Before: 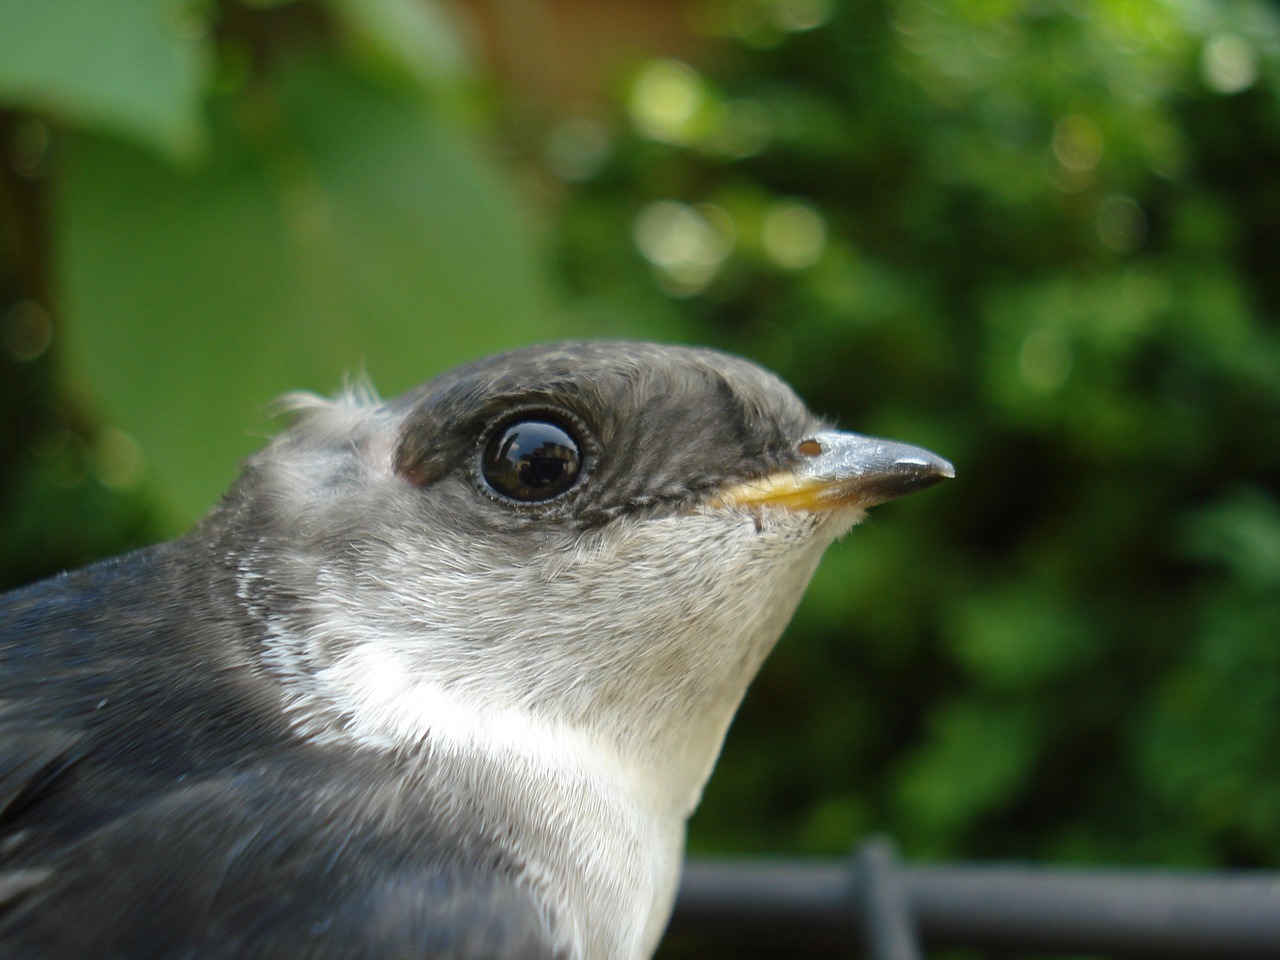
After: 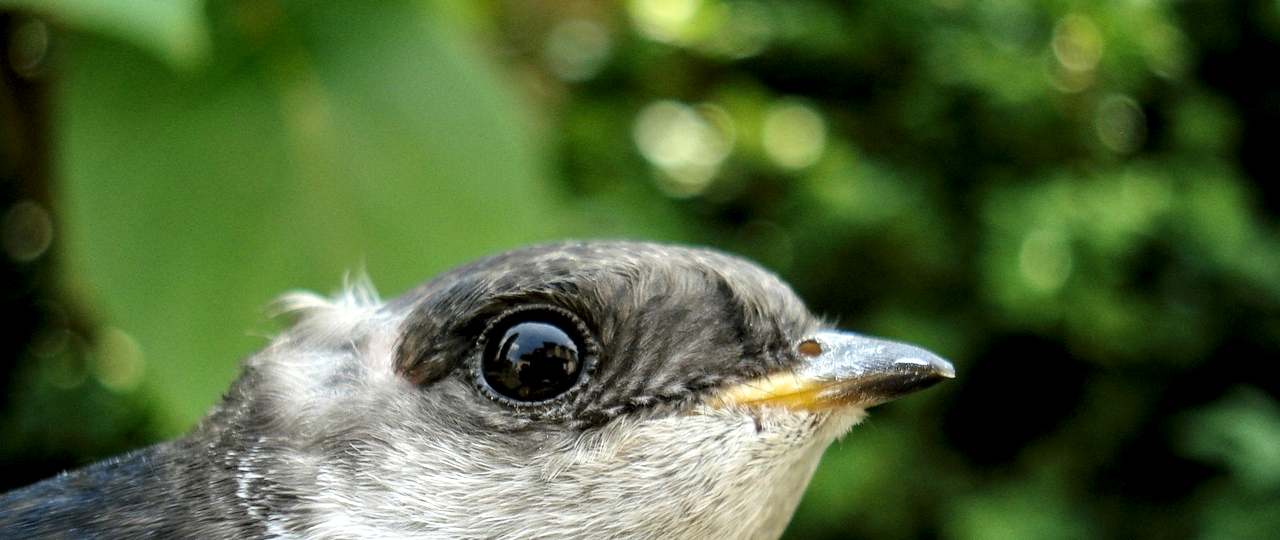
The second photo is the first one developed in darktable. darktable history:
tone curve: curves: ch0 [(0, 0) (0.004, 0.001) (0.133, 0.112) (0.325, 0.362) (0.832, 0.893) (1, 1)], color space Lab, linked channels, preserve colors none
crop and rotate: top 10.479%, bottom 33.241%
local contrast: detail 155%
